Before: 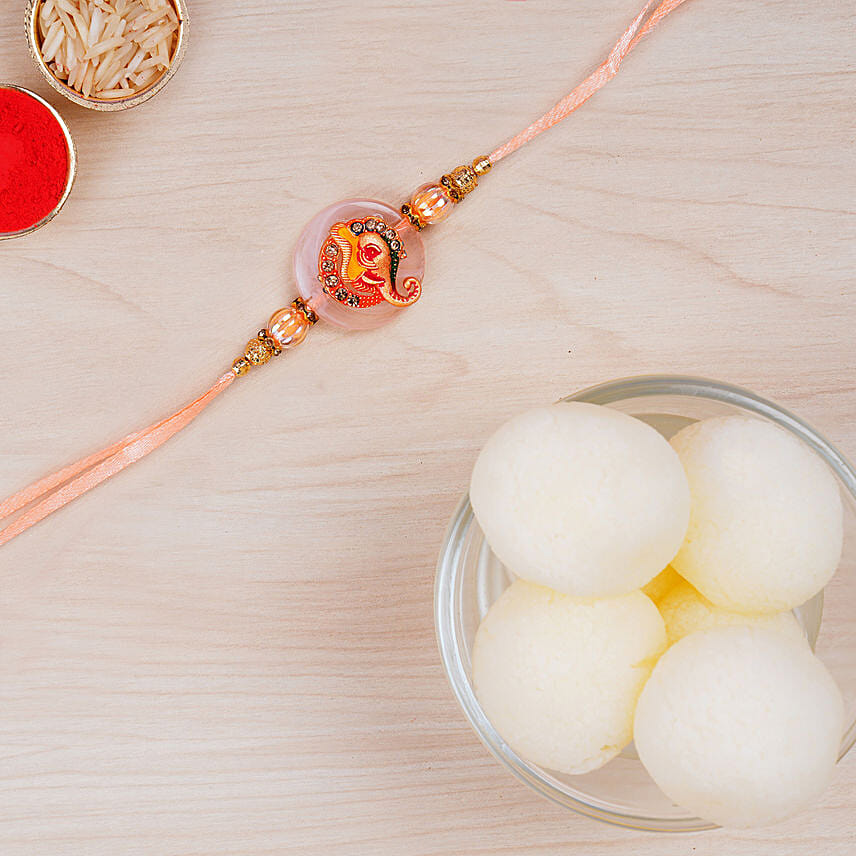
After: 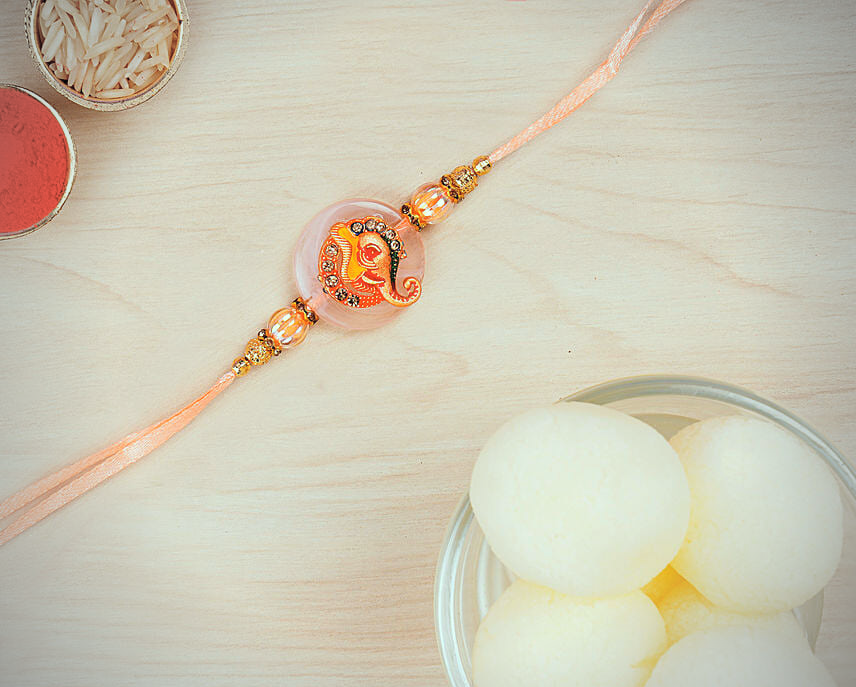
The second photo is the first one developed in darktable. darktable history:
contrast brightness saturation: brightness 0.13
white balance: red 1, blue 1
color correction: highlights a* -8, highlights b* 3.1
crop: bottom 19.644%
vignetting: fall-off start 74.49%, fall-off radius 65.9%, brightness -0.628, saturation -0.68
